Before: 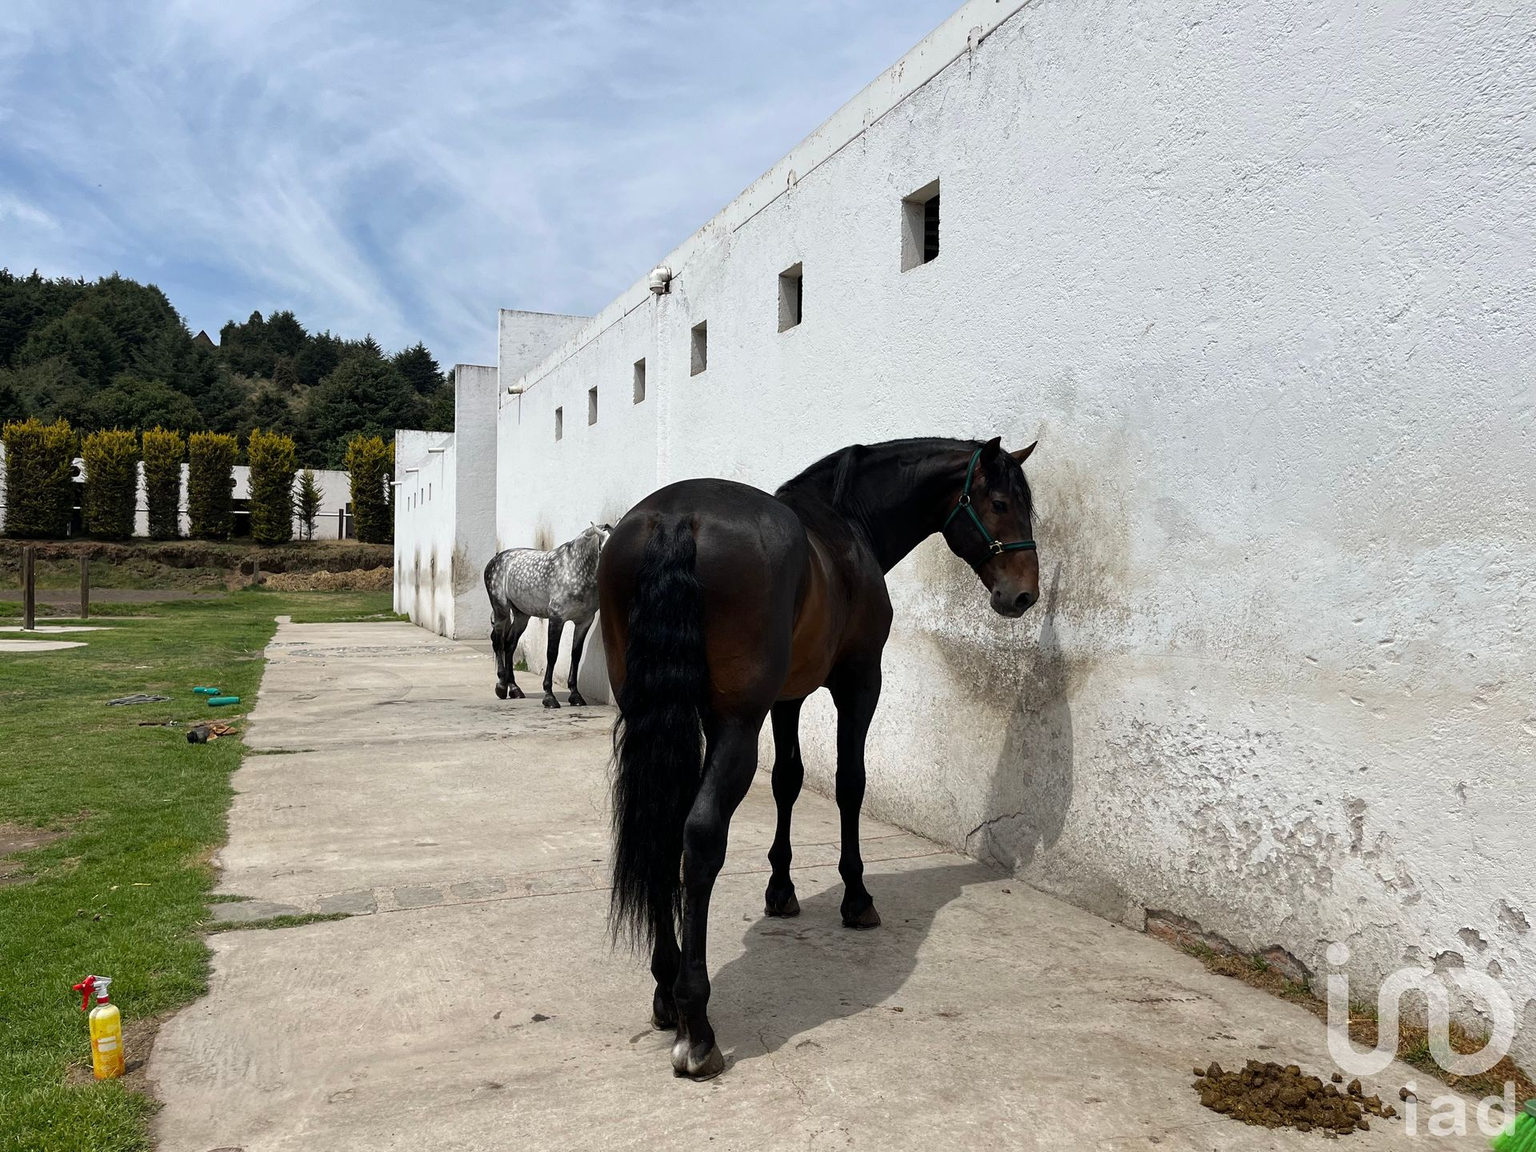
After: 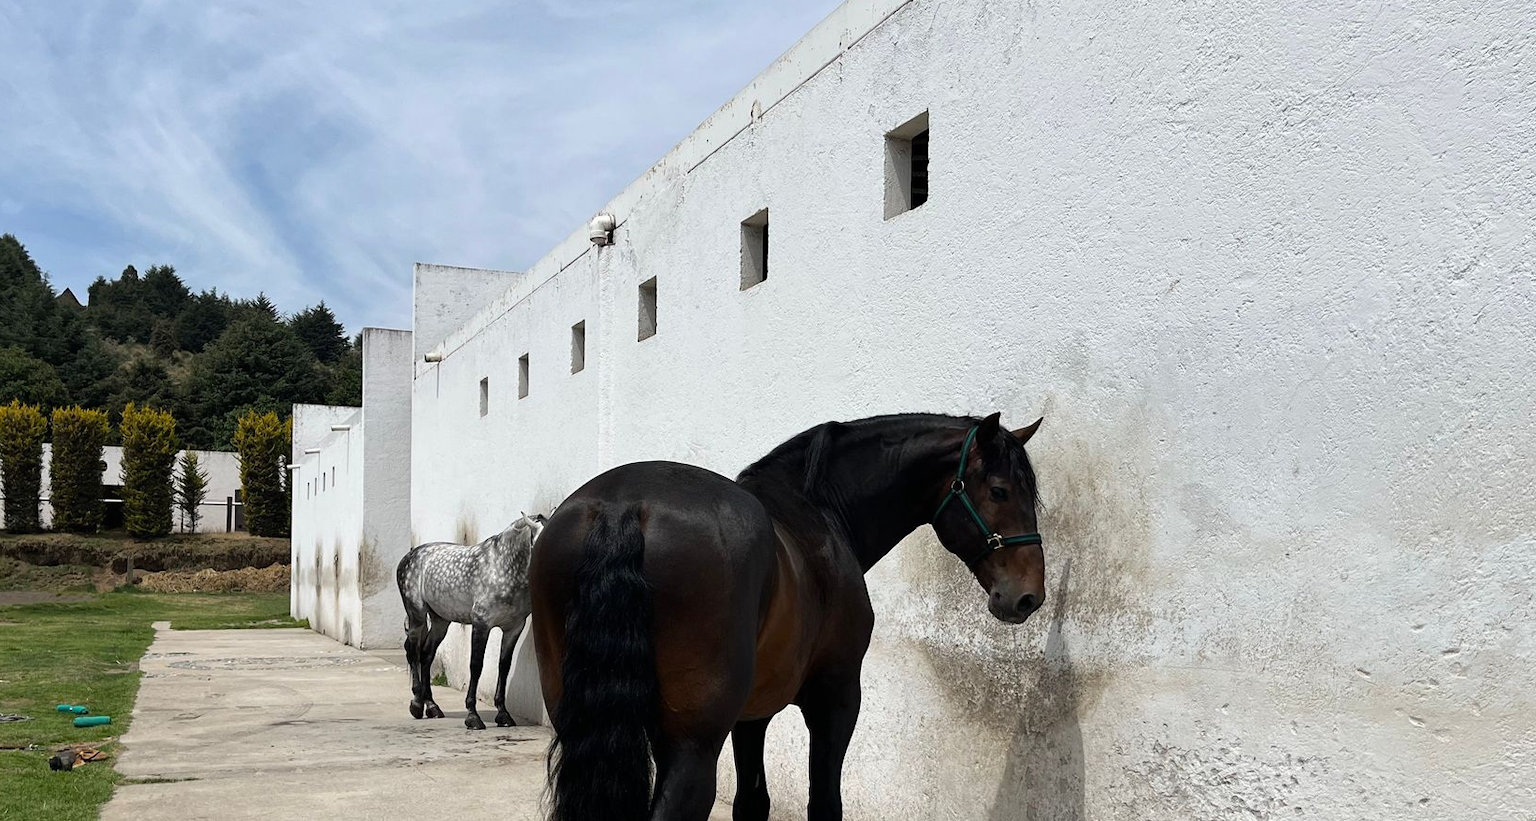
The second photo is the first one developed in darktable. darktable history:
local contrast: mode bilateral grid, contrast 100, coarseness 100, detail 94%, midtone range 0.2
crop and rotate: left 9.447%, top 7.305%, right 4.975%, bottom 31.649%
